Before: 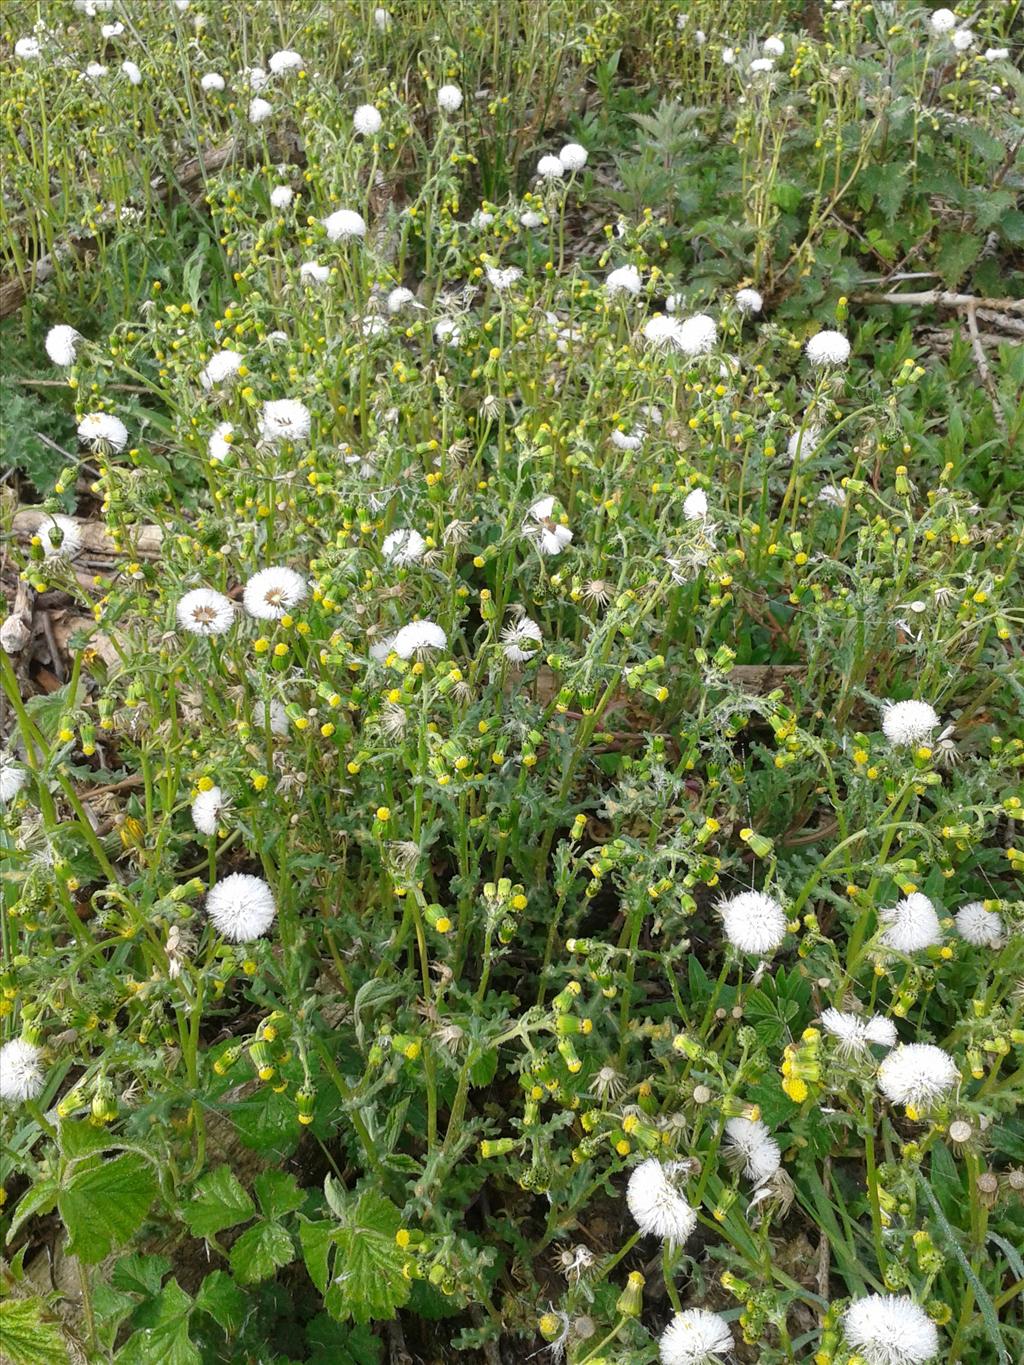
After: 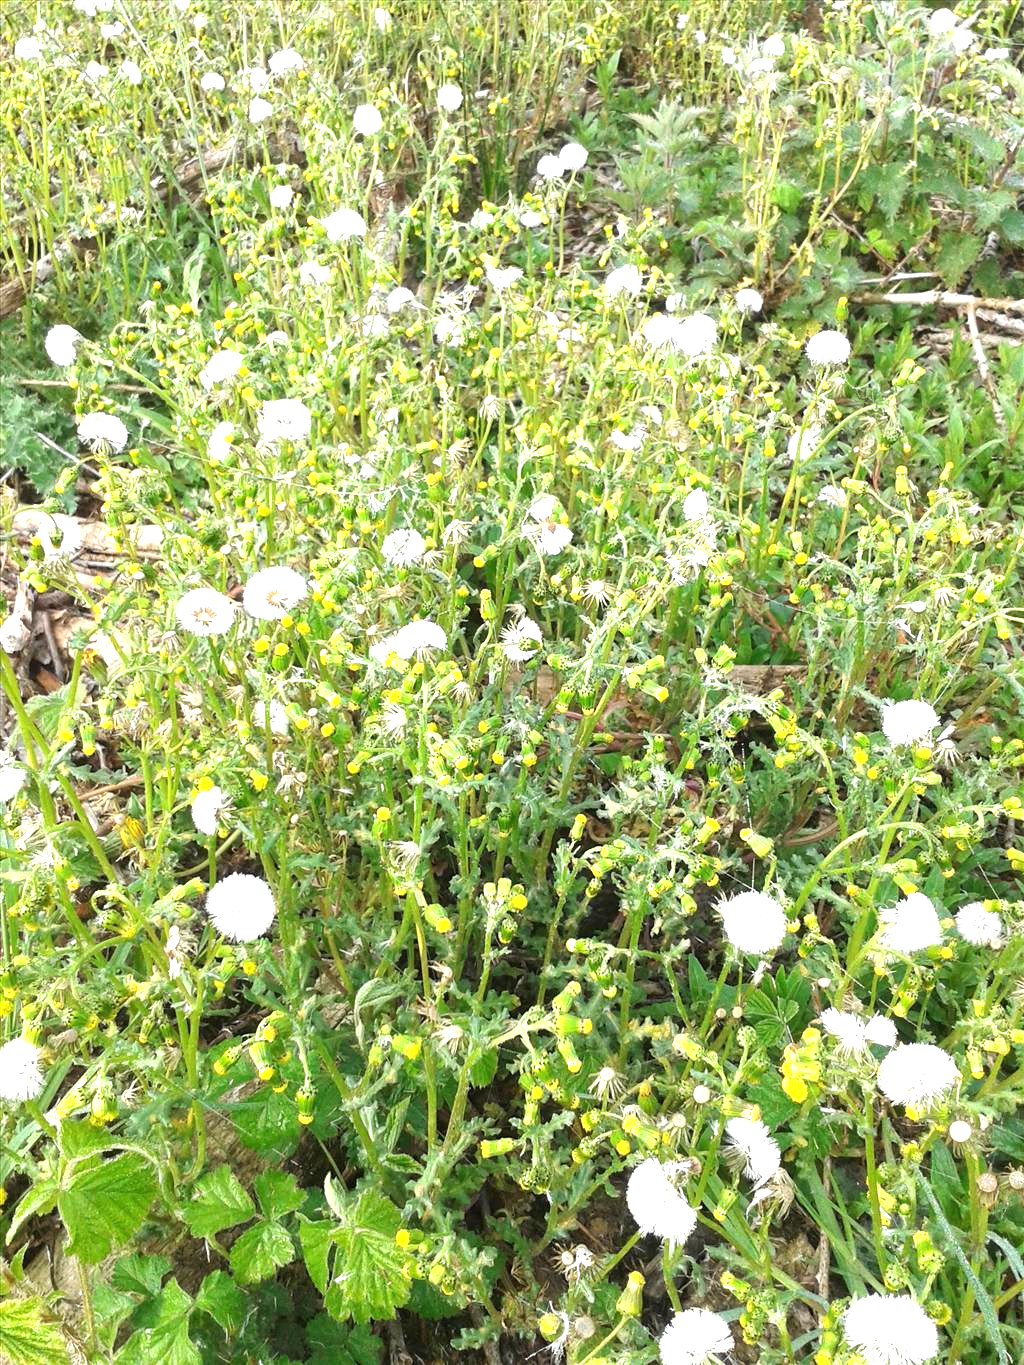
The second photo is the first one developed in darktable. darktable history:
exposure: black level correction 0, exposure 1.292 EV, compensate highlight preservation false
